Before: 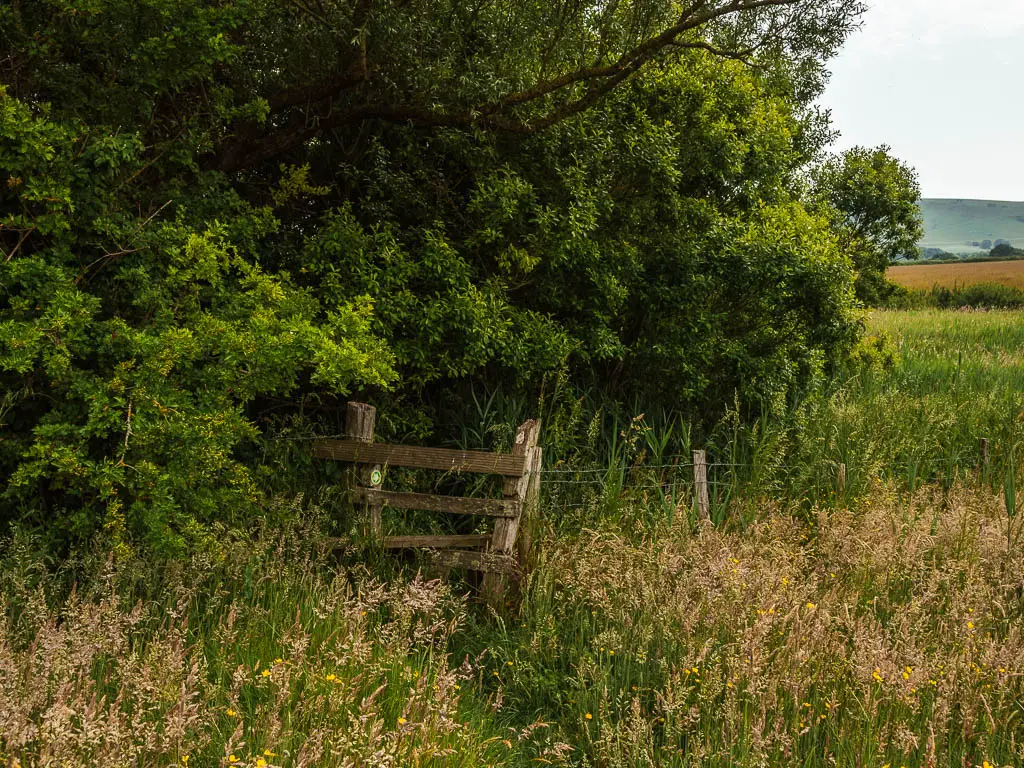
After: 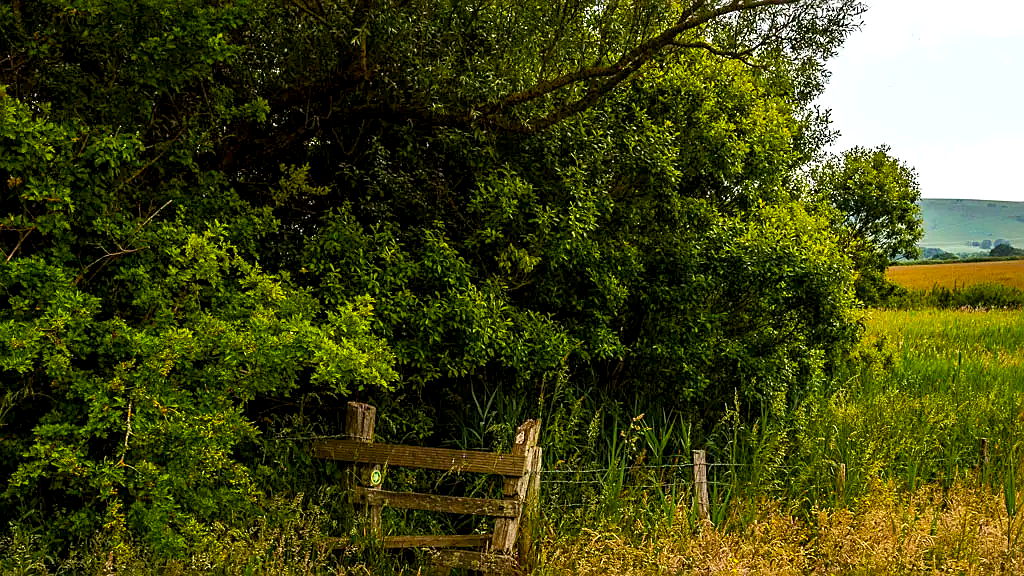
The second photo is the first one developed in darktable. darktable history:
exposure: exposure 0.202 EV, compensate exposure bias true, compensate highlight preservation false
crop: bottom 24.978%
color balance rgb: shadows lift › luminance 0.856%, shadows lift › chroma 0.496%, shadows lift › hue 20.6°, global offset › luminance -0.508%, perceptual saturation grading › global saturation 30.395%, global vibrance 30.839%
sharpen: on, module defaults
